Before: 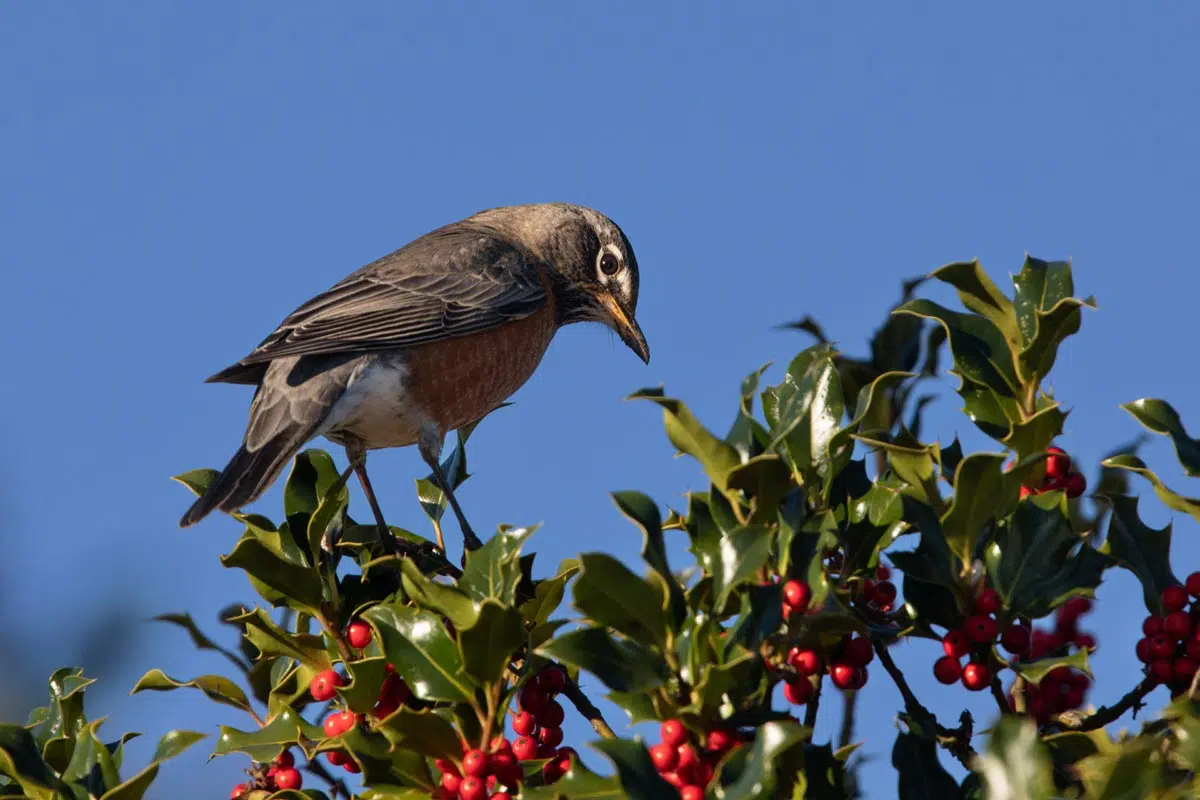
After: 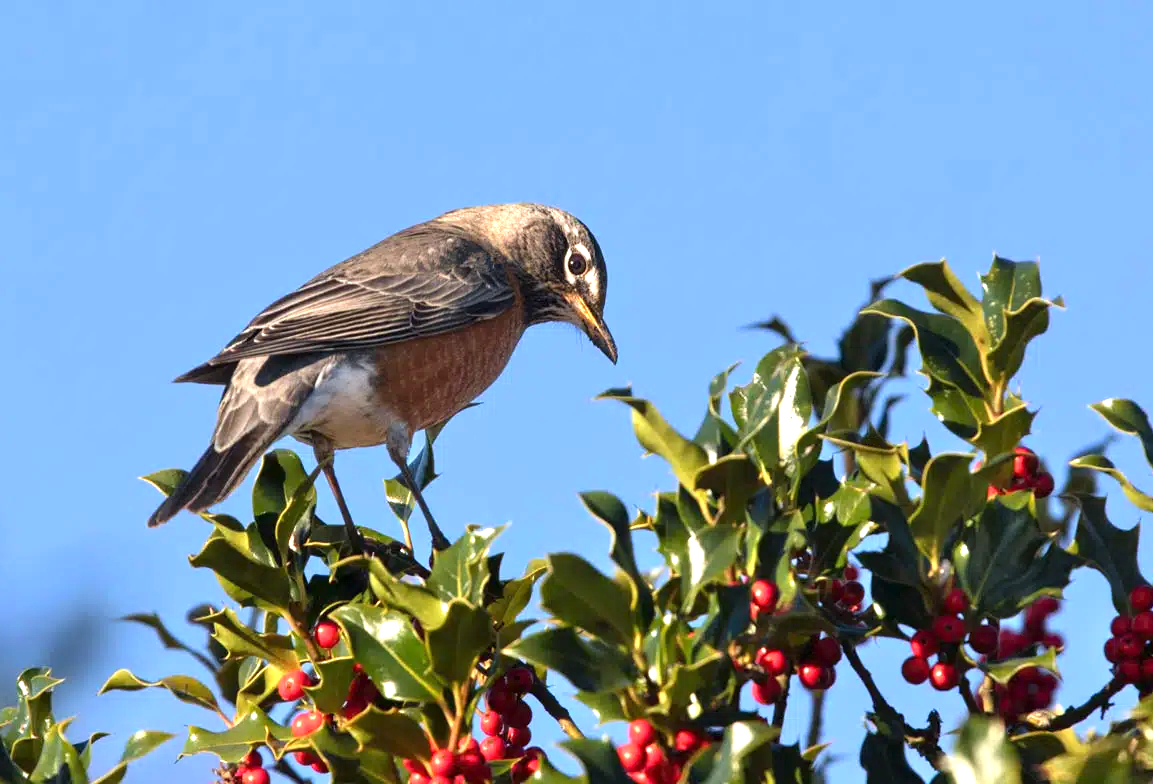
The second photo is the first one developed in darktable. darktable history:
exposure: exposure 1.248 EV, compensate exposure bias true, compensate highlight preservation false
crop and rotate: left 2.709%, right 1.176%, bottom 1.886%
